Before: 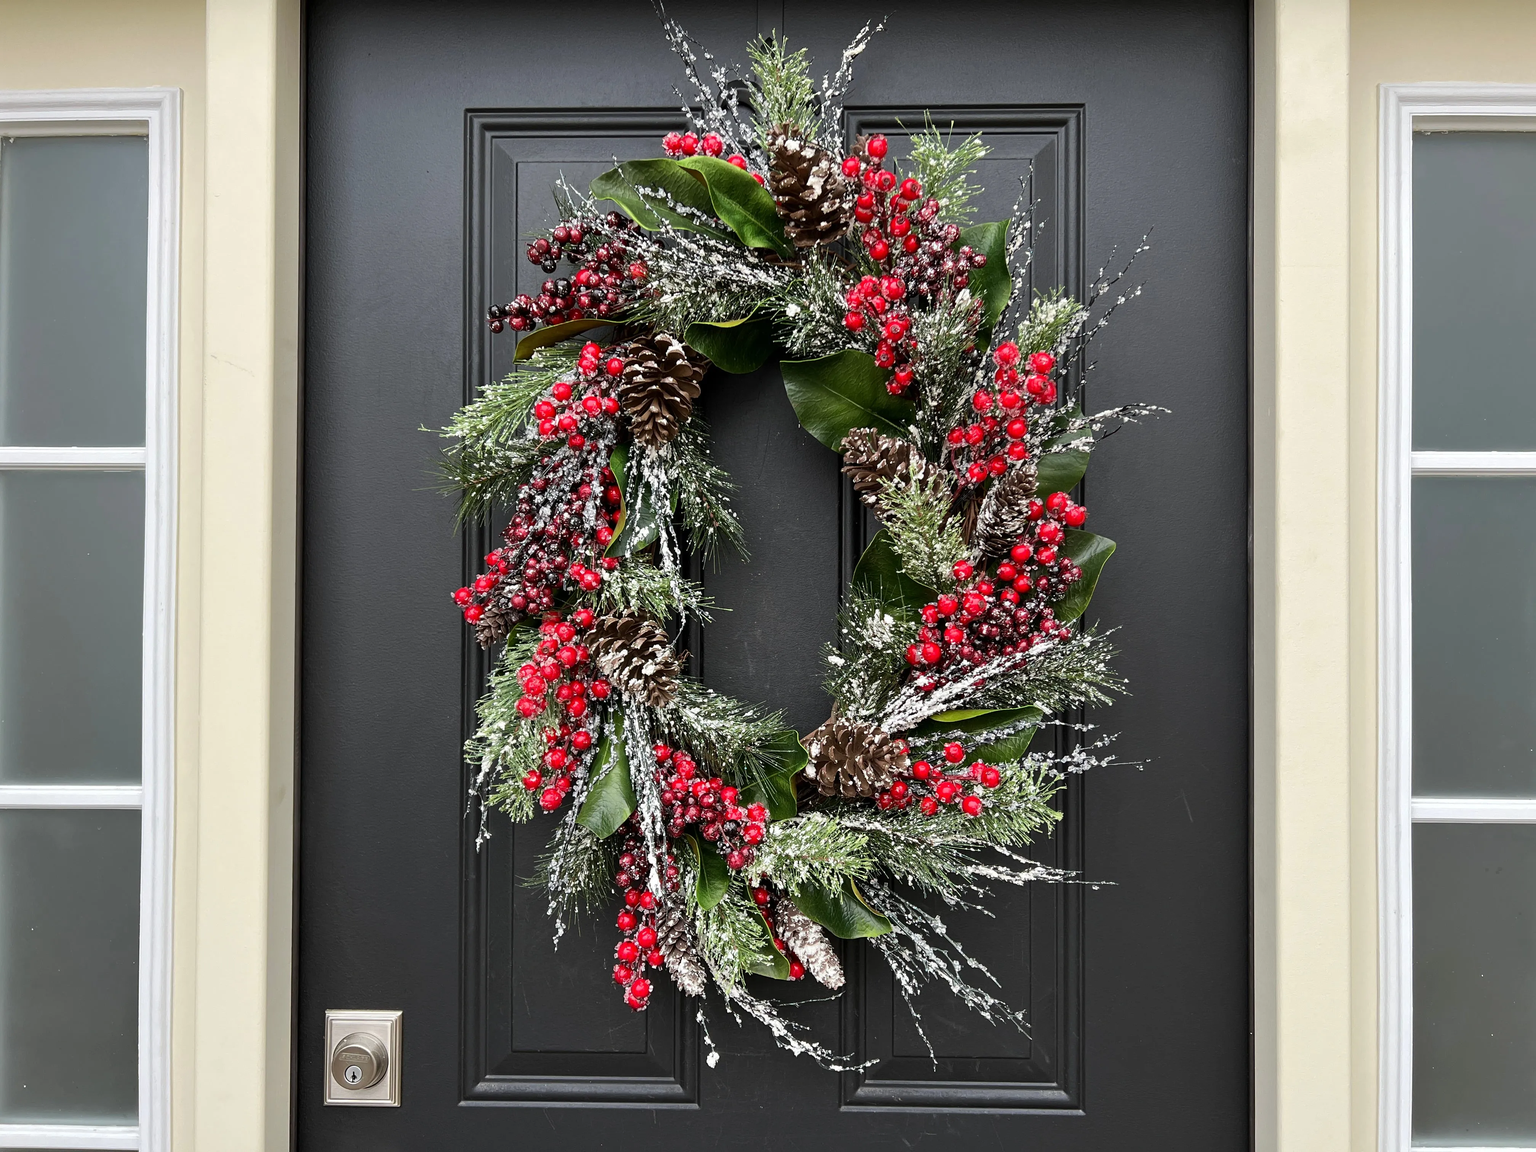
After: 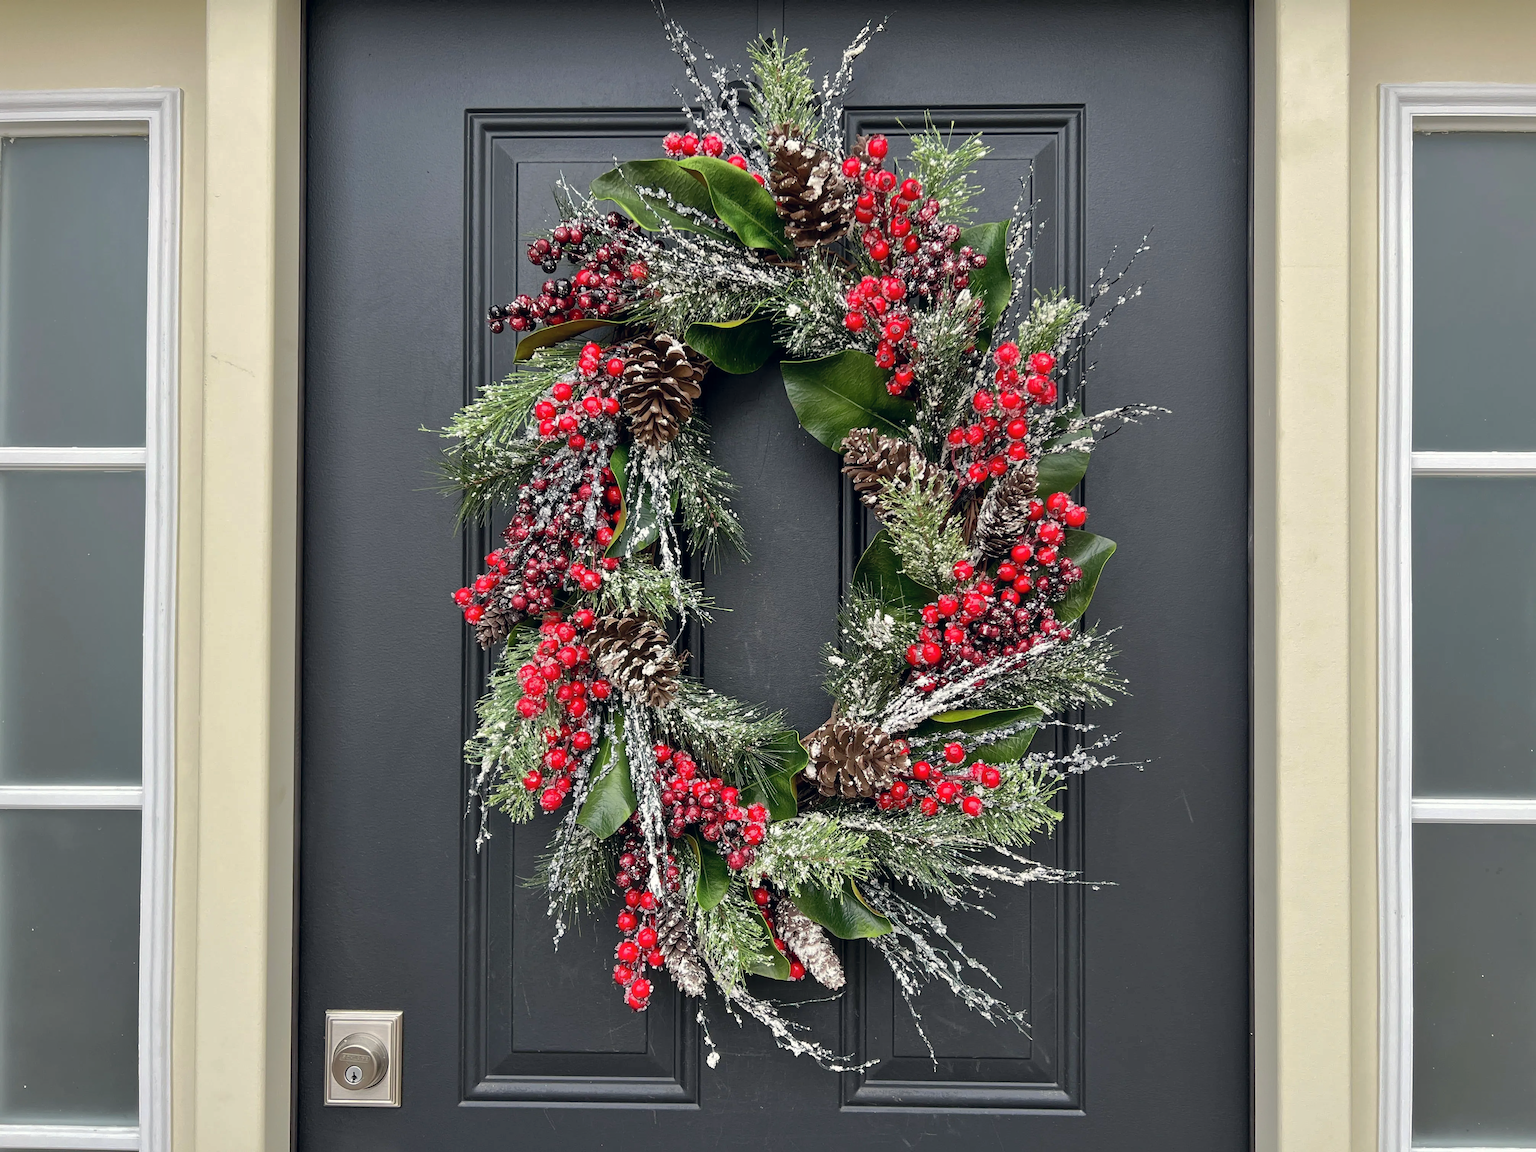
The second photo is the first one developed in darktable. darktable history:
shadows and highlights: on, module defaults
color correction: highlights a* 0.207, highlights b* 2.7, shadows a* -0.874, shadows b* -4.78
